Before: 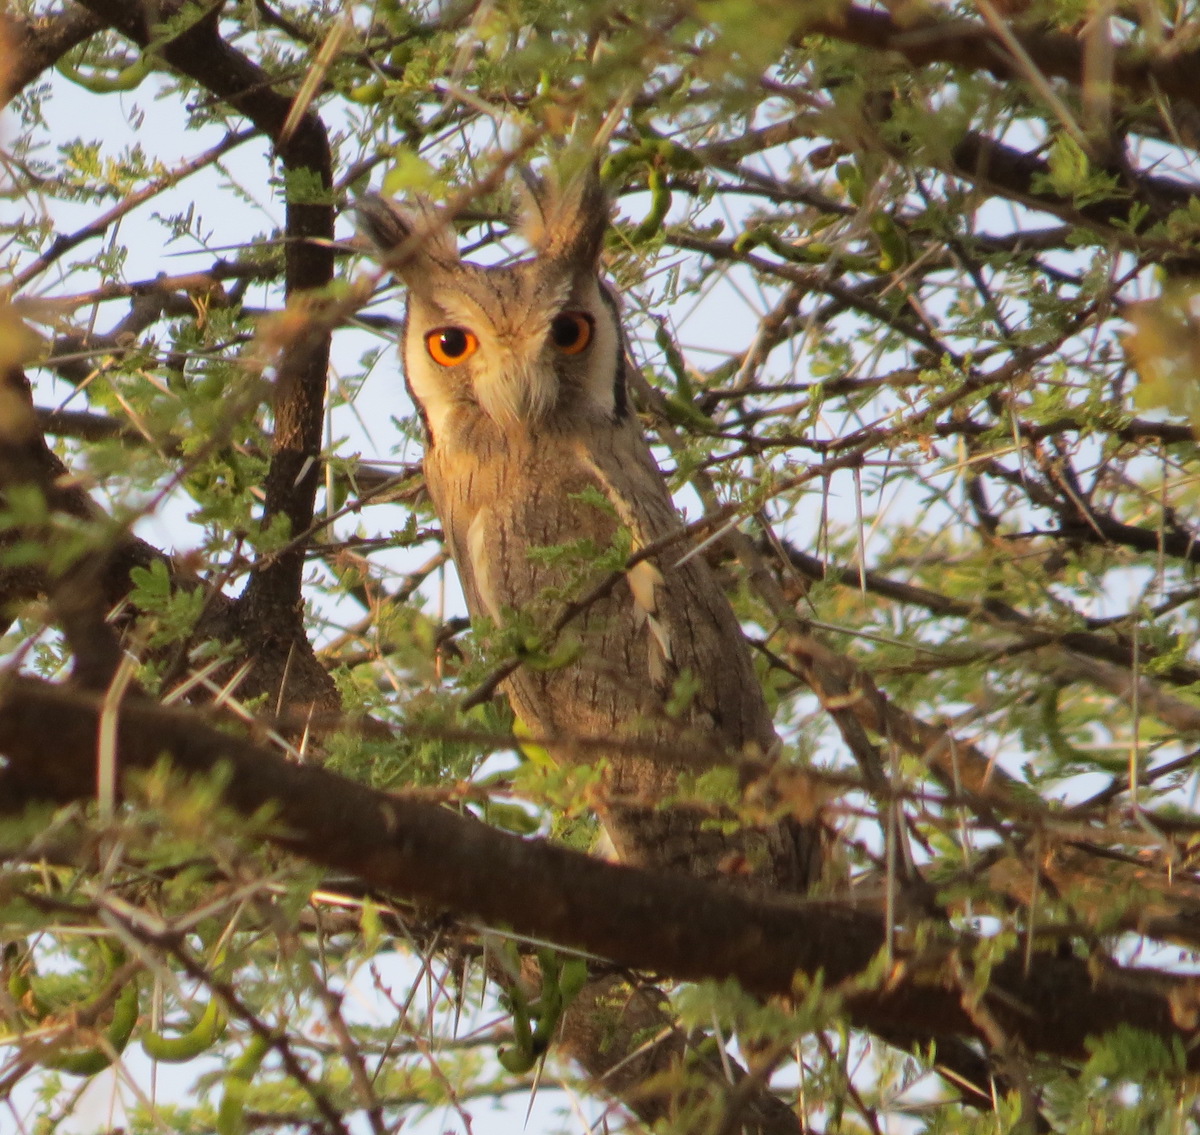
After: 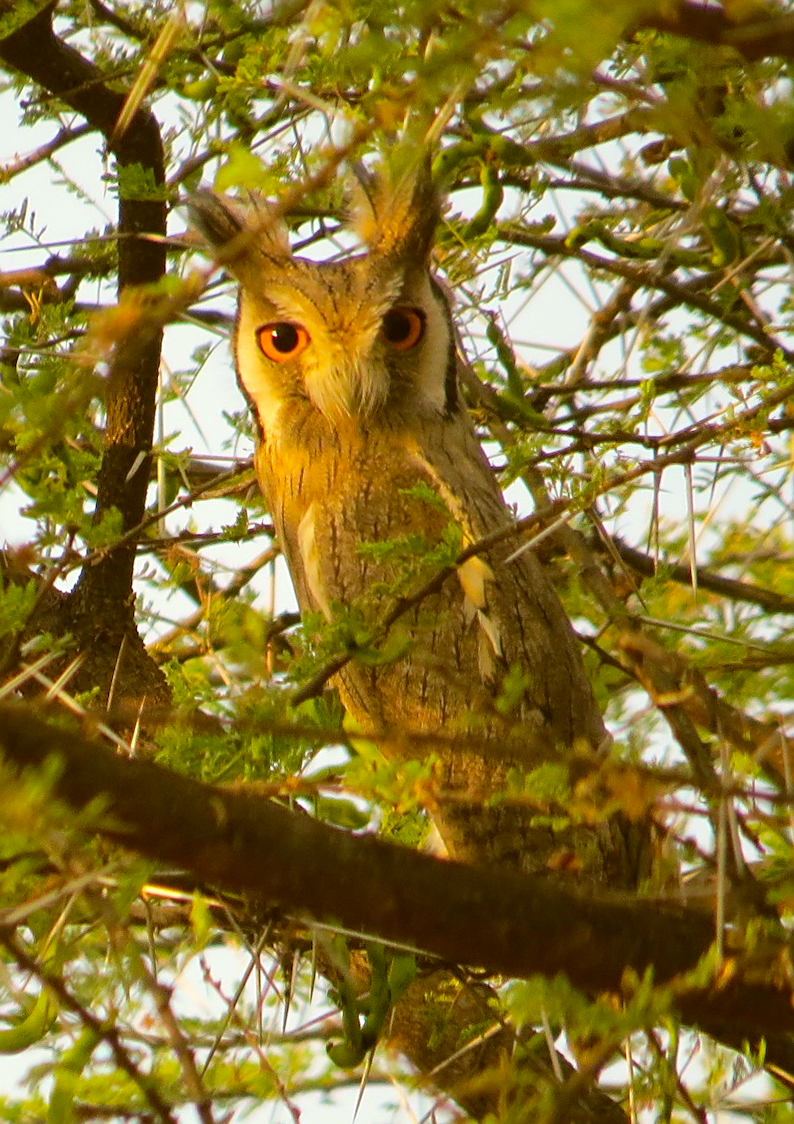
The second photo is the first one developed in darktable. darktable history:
color balance rgb: perceptual saturation grading › global saturation 25%, global vibrance 10%
crop and rotate: left 13.537%, right 19.796%
sharpen: on, module defaults
exposure: exposure 0.207 EV, compensate highlight preservation false
color correction: highlights a* -1.43, highlights b* 10.12, shadows a* 0.395, shadows b* 19.35
rotate and perspective: rotation 0.192°, lens shift (horizontal) -0.015, crop left 0.005, crop right 0.996, crop top 0.006, crop bottom 0.99
